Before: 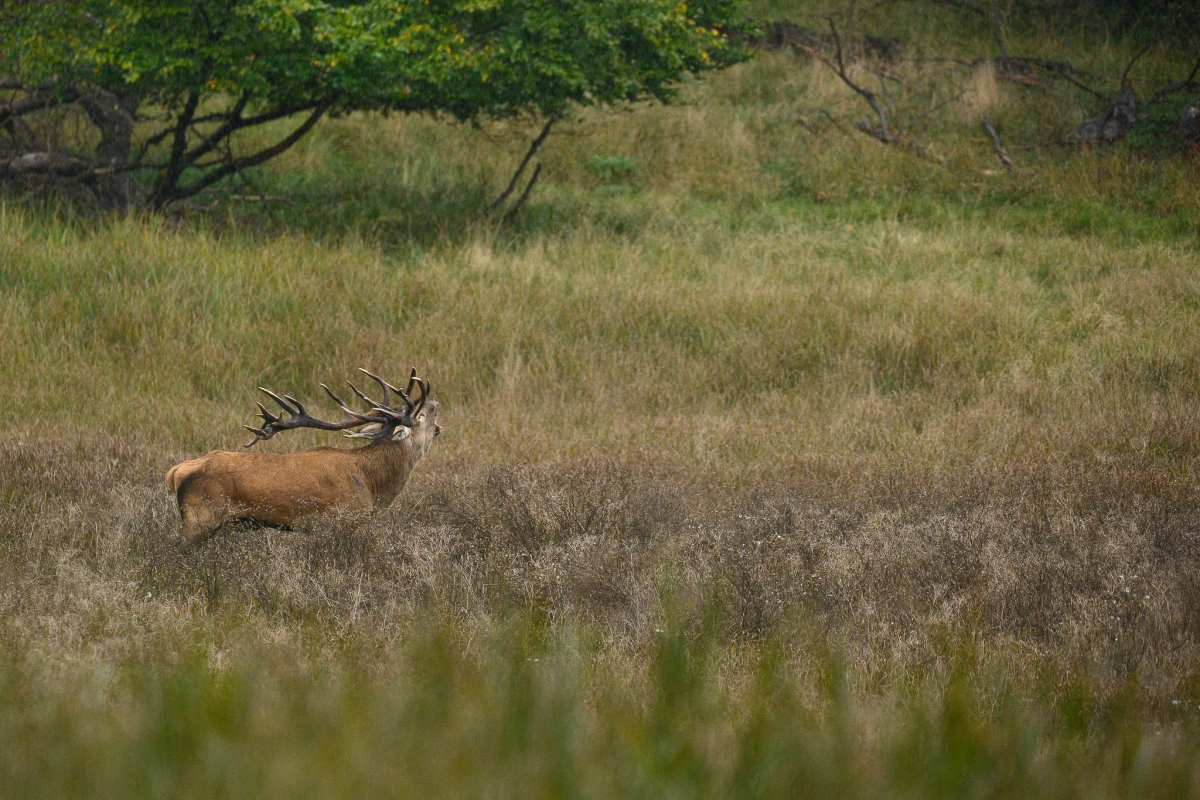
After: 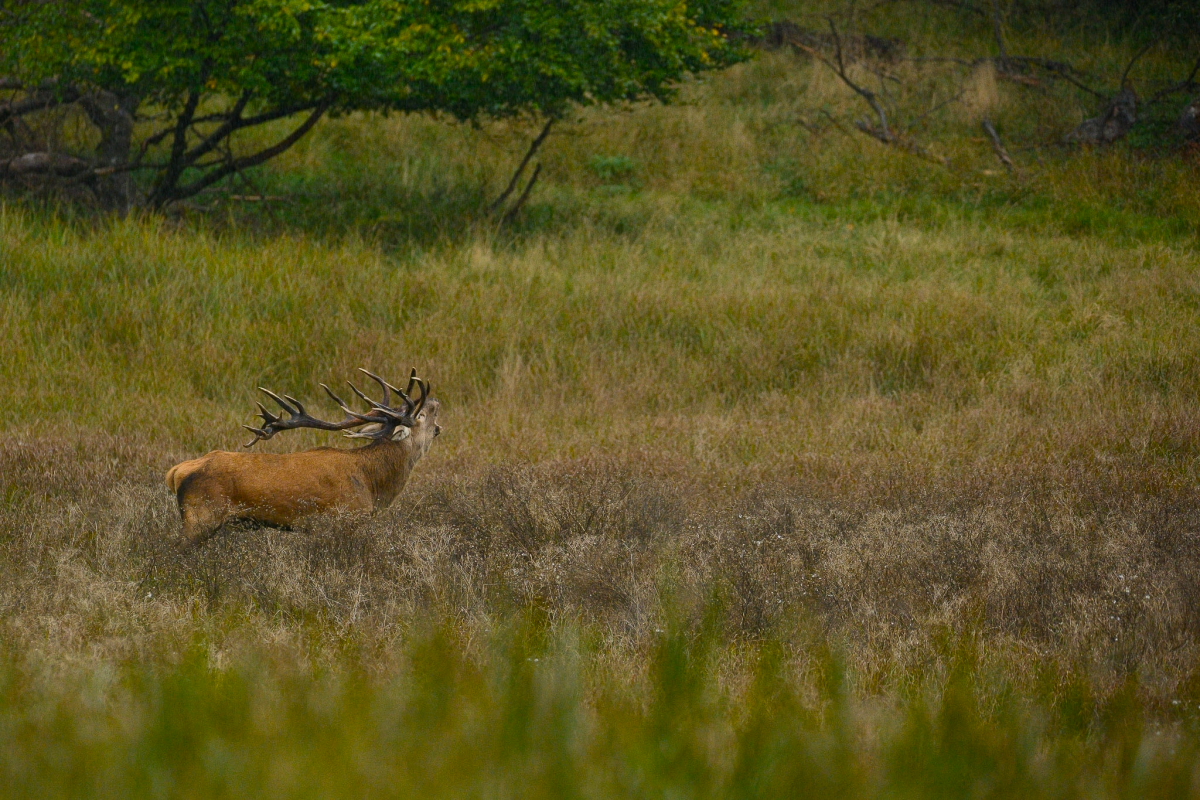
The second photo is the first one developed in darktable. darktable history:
graduated density: rotation 5.63°, offset 76.9
color balance rgb: perceptual saturation grading › global saturation 25%, global vibrance 20%
